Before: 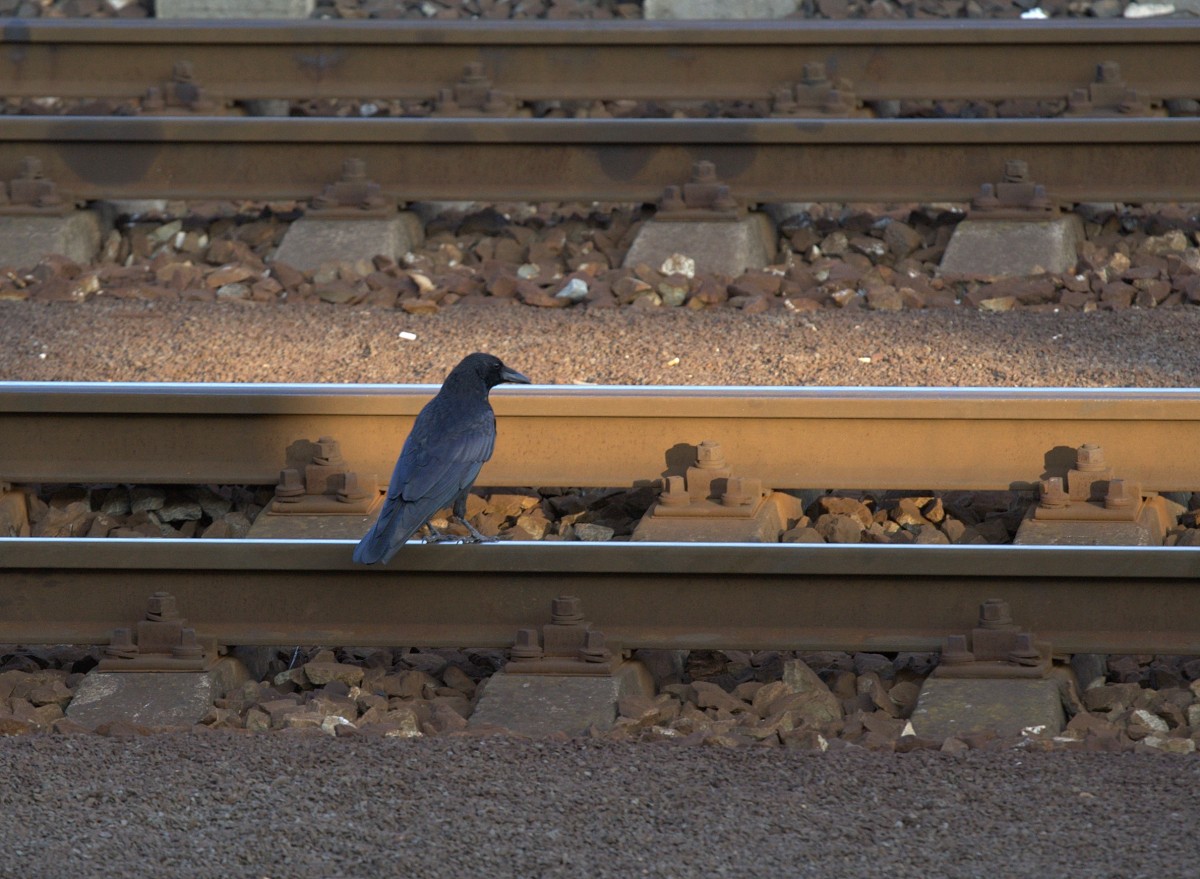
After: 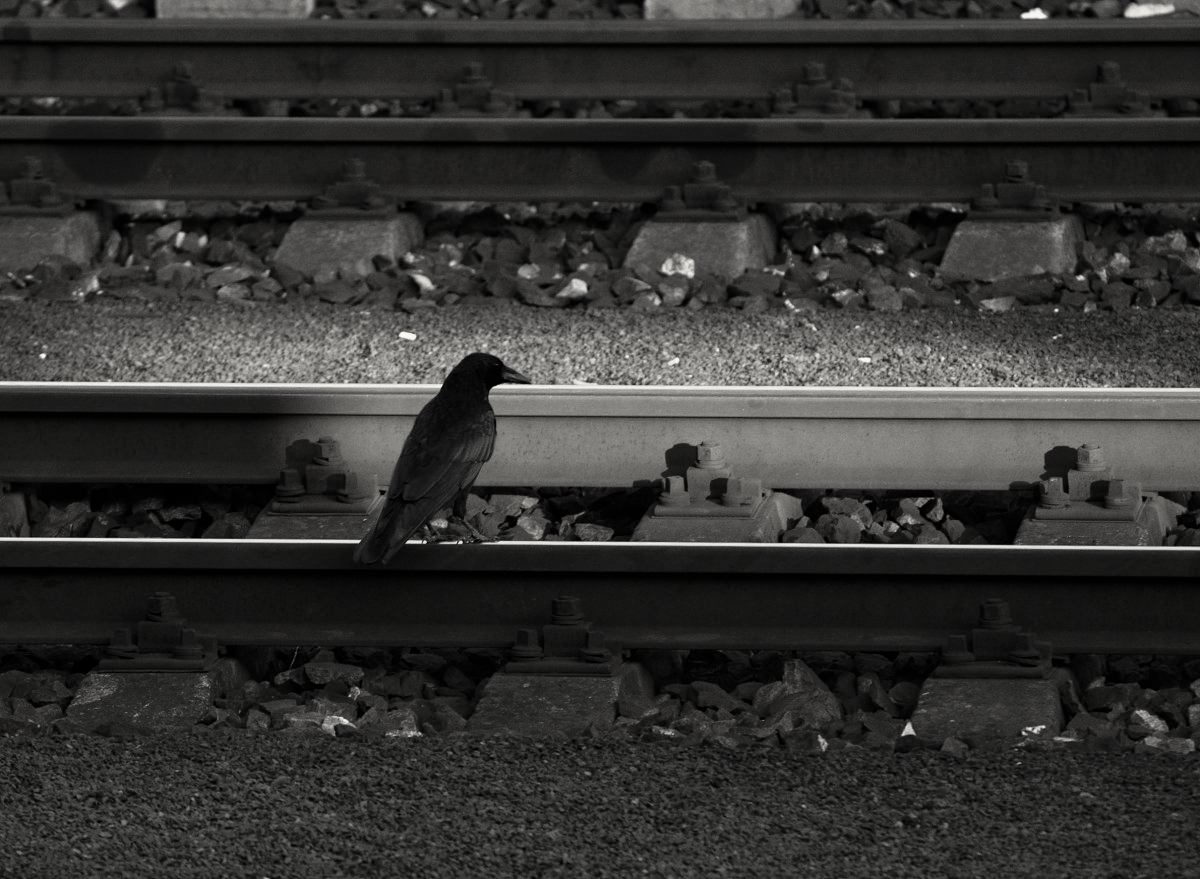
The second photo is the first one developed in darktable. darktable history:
contrast brightness saturation: contrast -0.025, brightness -0.571, saturation -0.984
base curve: curves: ch0 [(0, 0) (0.028, 0.03) (0.121, 0.232) (0.46, 0.748) (0.859, 0.968) (1, 1)], exposure shift 0.01, preserve colors none
color correction: highlights b* 3.04
